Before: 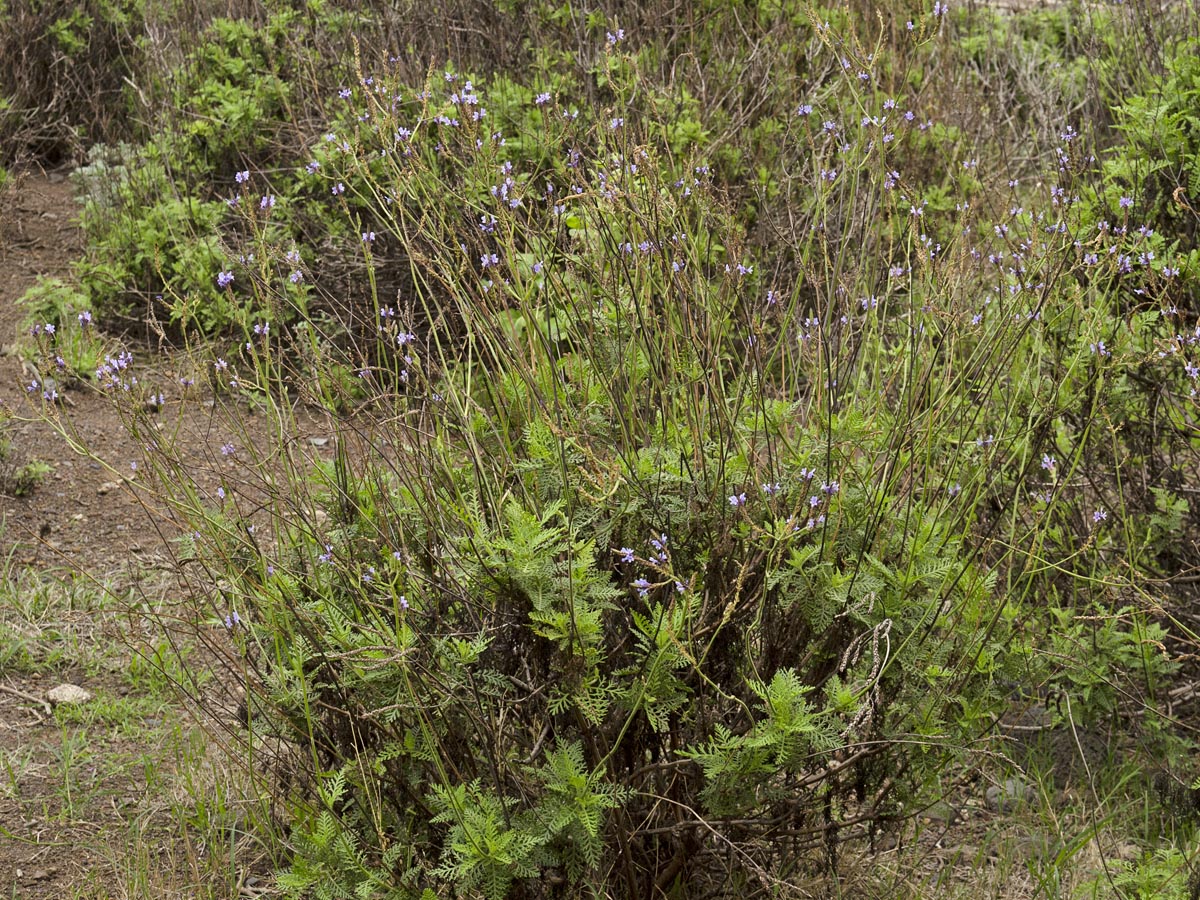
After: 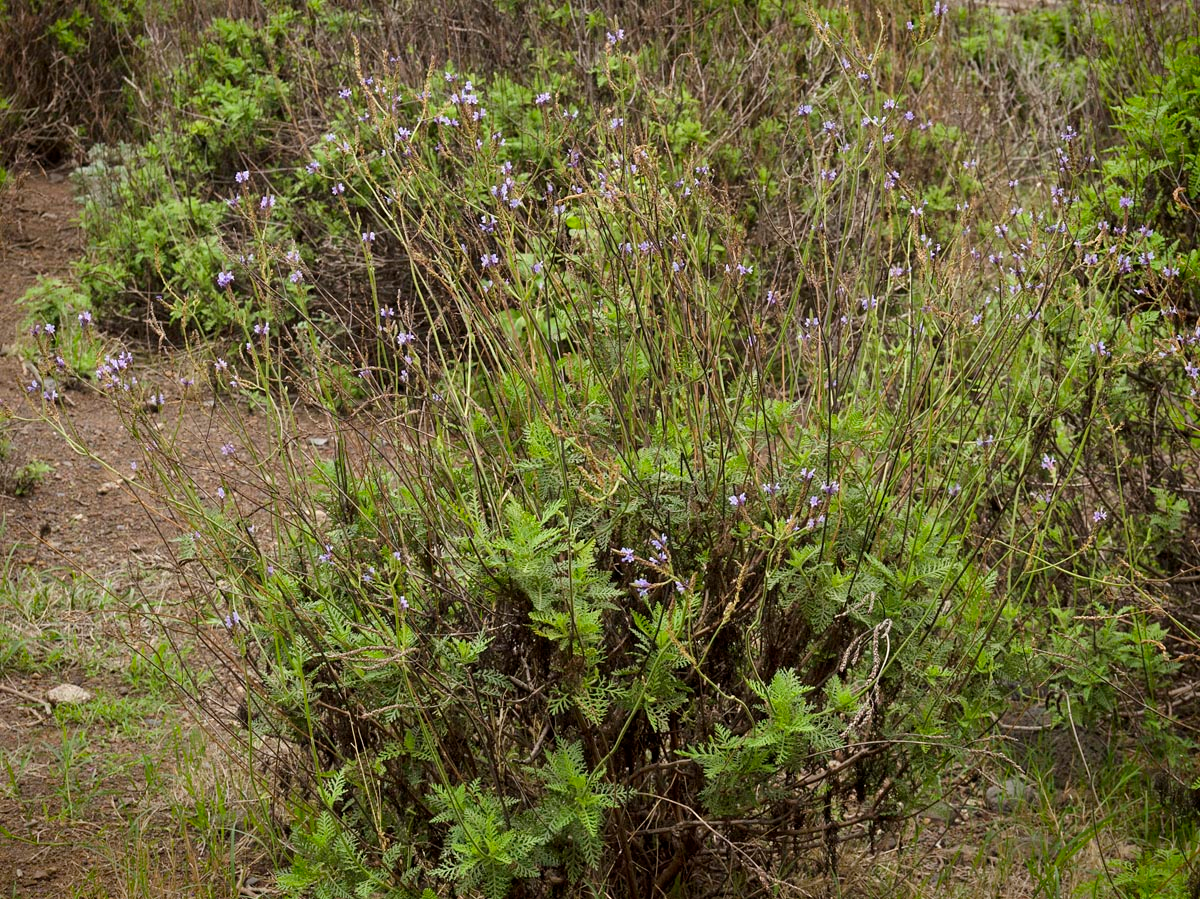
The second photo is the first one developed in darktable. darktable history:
vignetting: fall-off start 88.53%, fall-off radius 44.2%, saturation 0.376, width/height ratio 1.161
crop: bottom 0.071%
